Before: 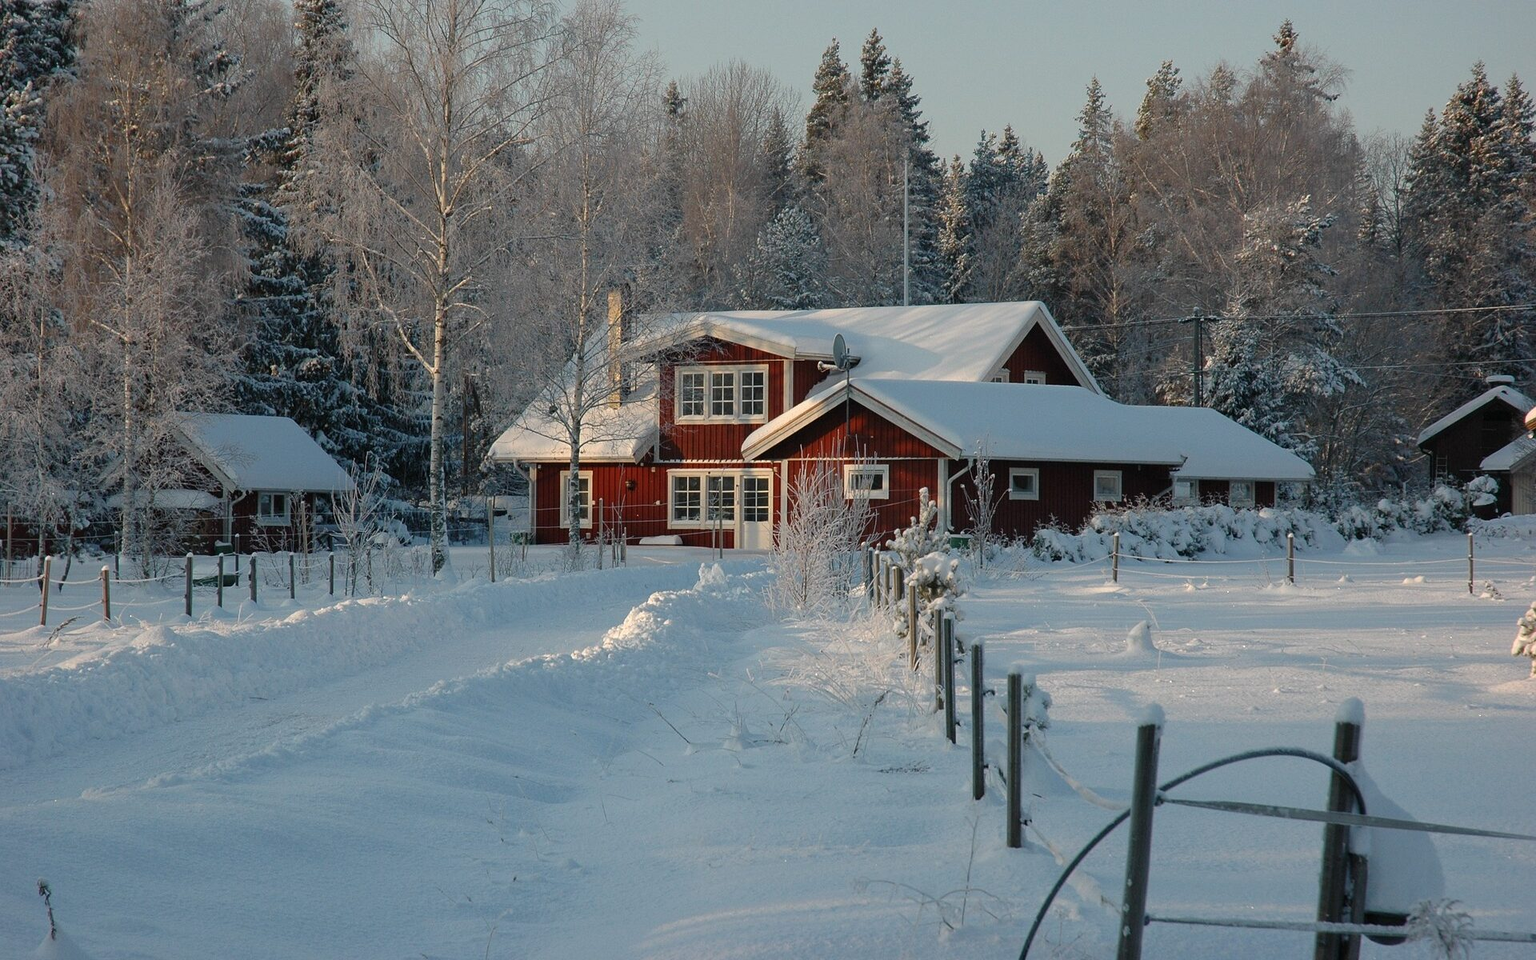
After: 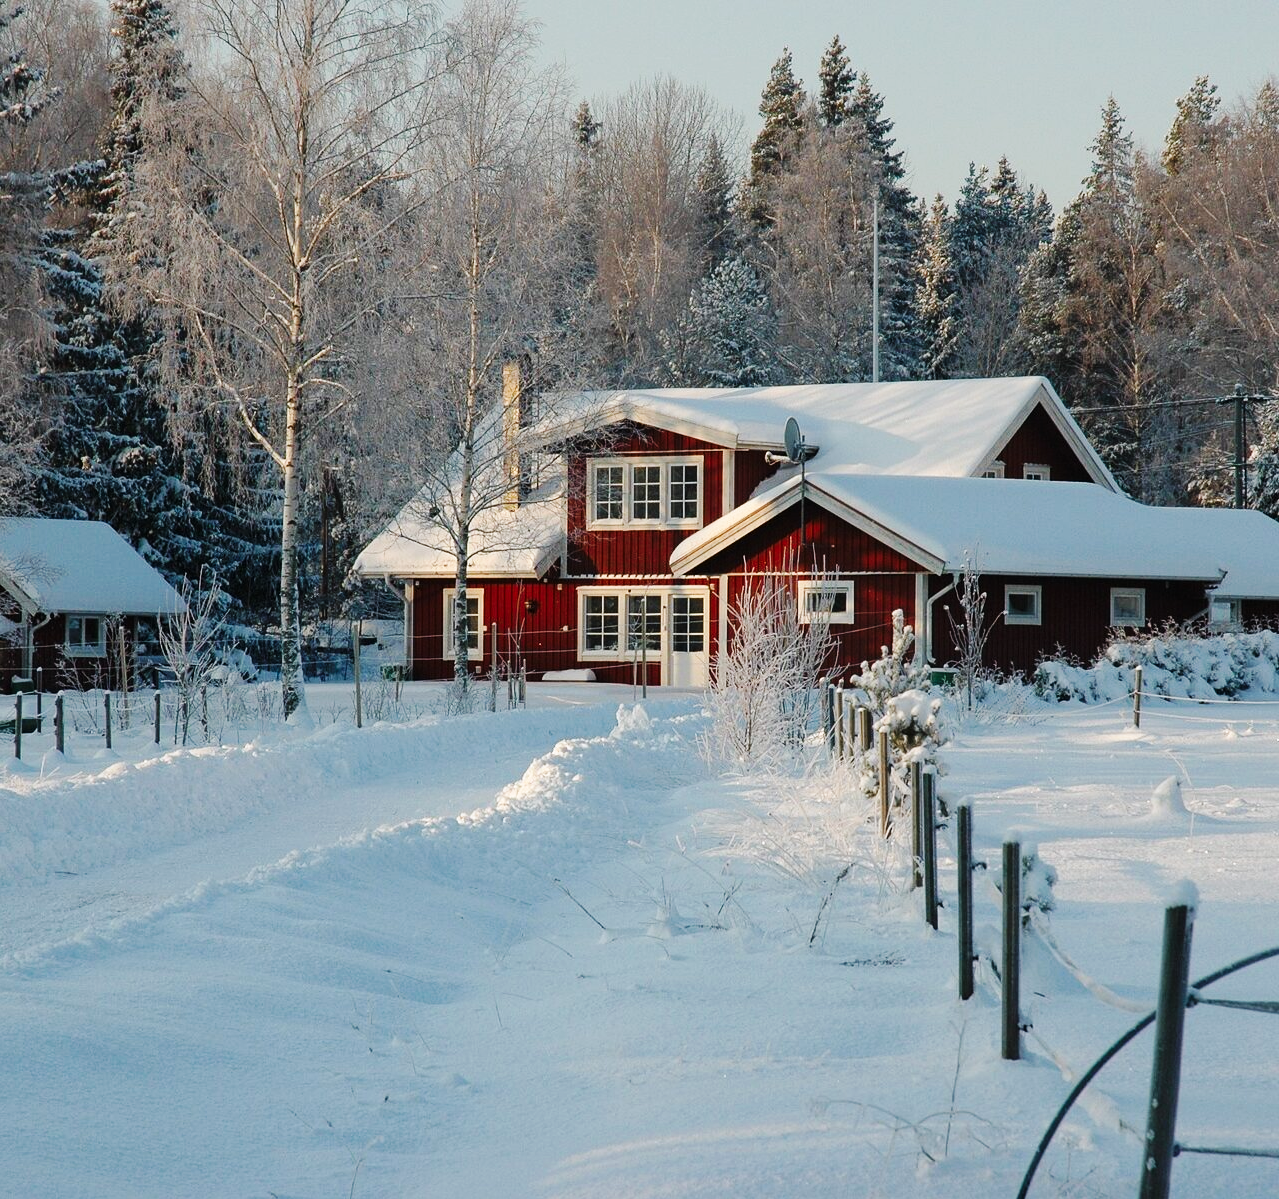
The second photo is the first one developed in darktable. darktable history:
base curve: curves: ch0 [(0, 0) (0.032, 0.025) (0.121, 0.166) (0.206, 0.329) (0.605, 0.79) (1, 1)], preserve colors none
crop and rotate: left 13.409%, right 19.924%
